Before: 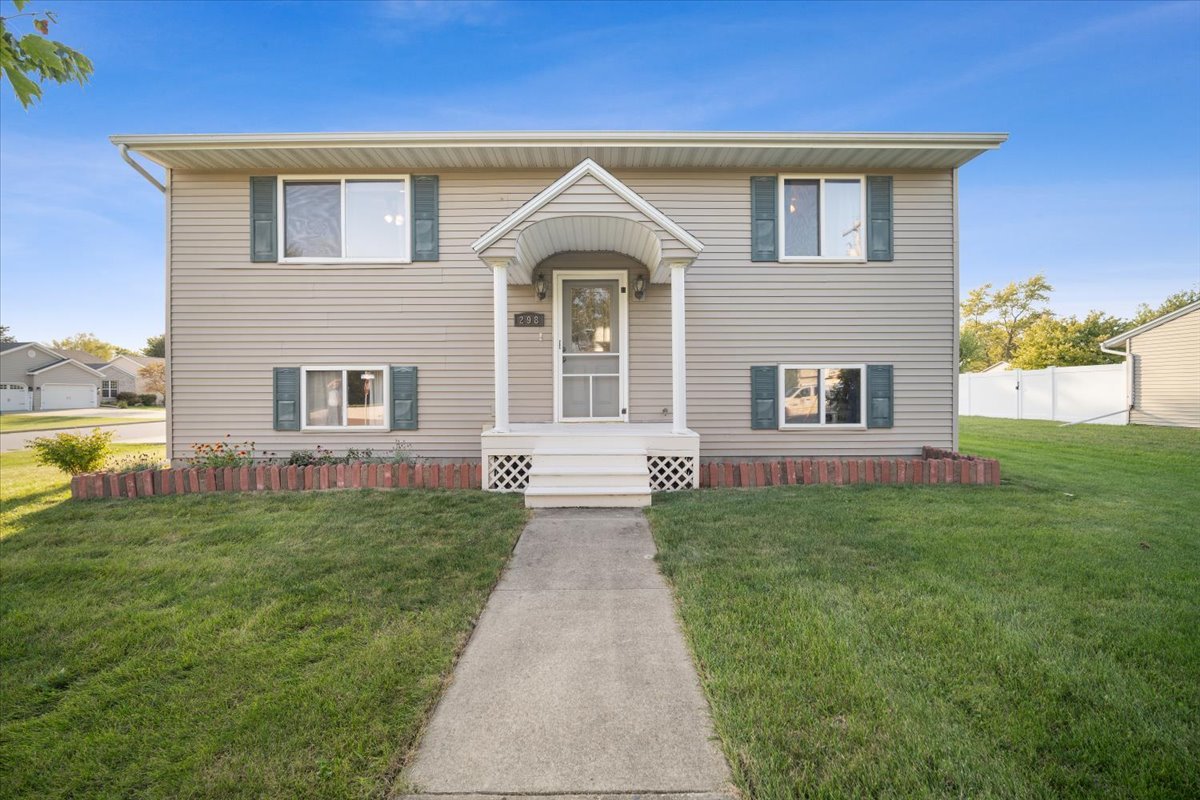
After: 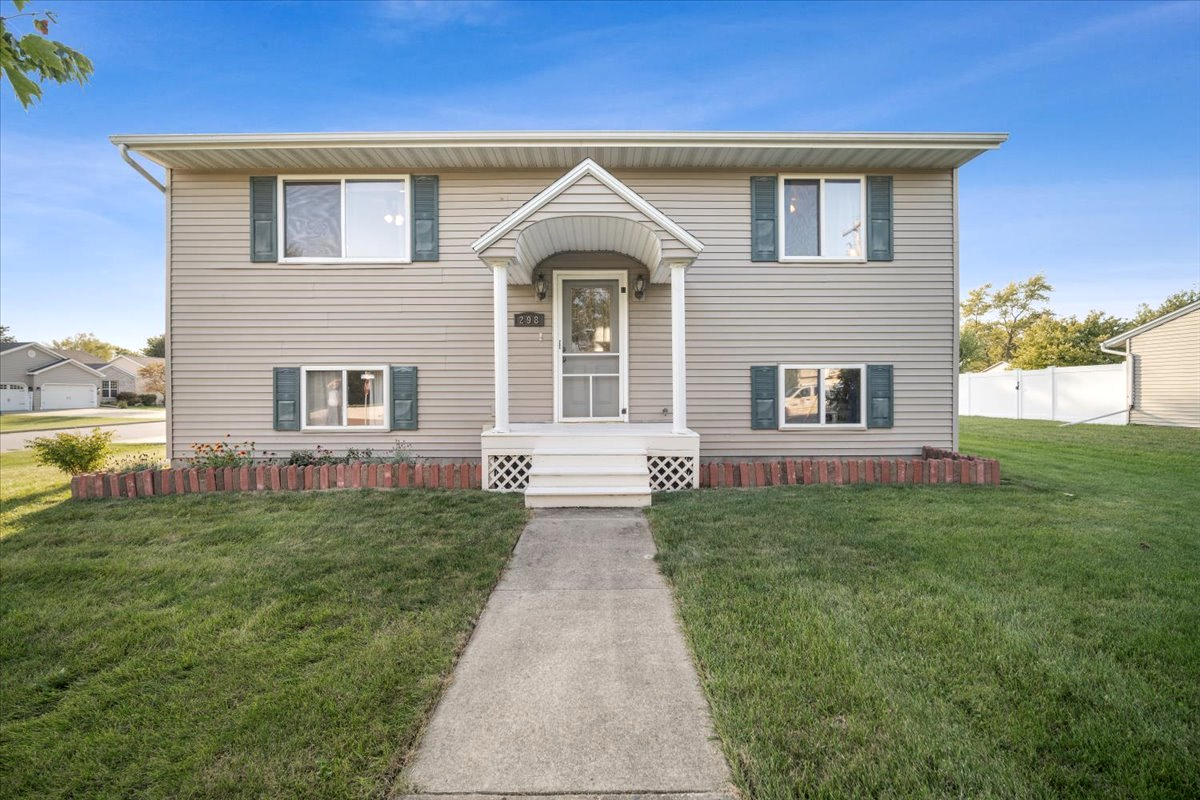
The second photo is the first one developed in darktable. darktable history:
local contrast: on, module defaults
color zones: curves: ch0 [(0, 0.5) (0.143, 0.5) (0.286, 0.456) (0.429, 0.5) (0.571, 0.5) (0.714, 0.5) (0.857, 0.5) (1, 0.5)]; ch1 [(0, 0.5) (0.143, 0.5) (0.286, 0.422) (0.429, 0.5) (0.571, 0.5) (0.714, 0.5) (0.857, 0.5) (1, 0.5)]
tone equalizer: -8 EV -0.569 EV
